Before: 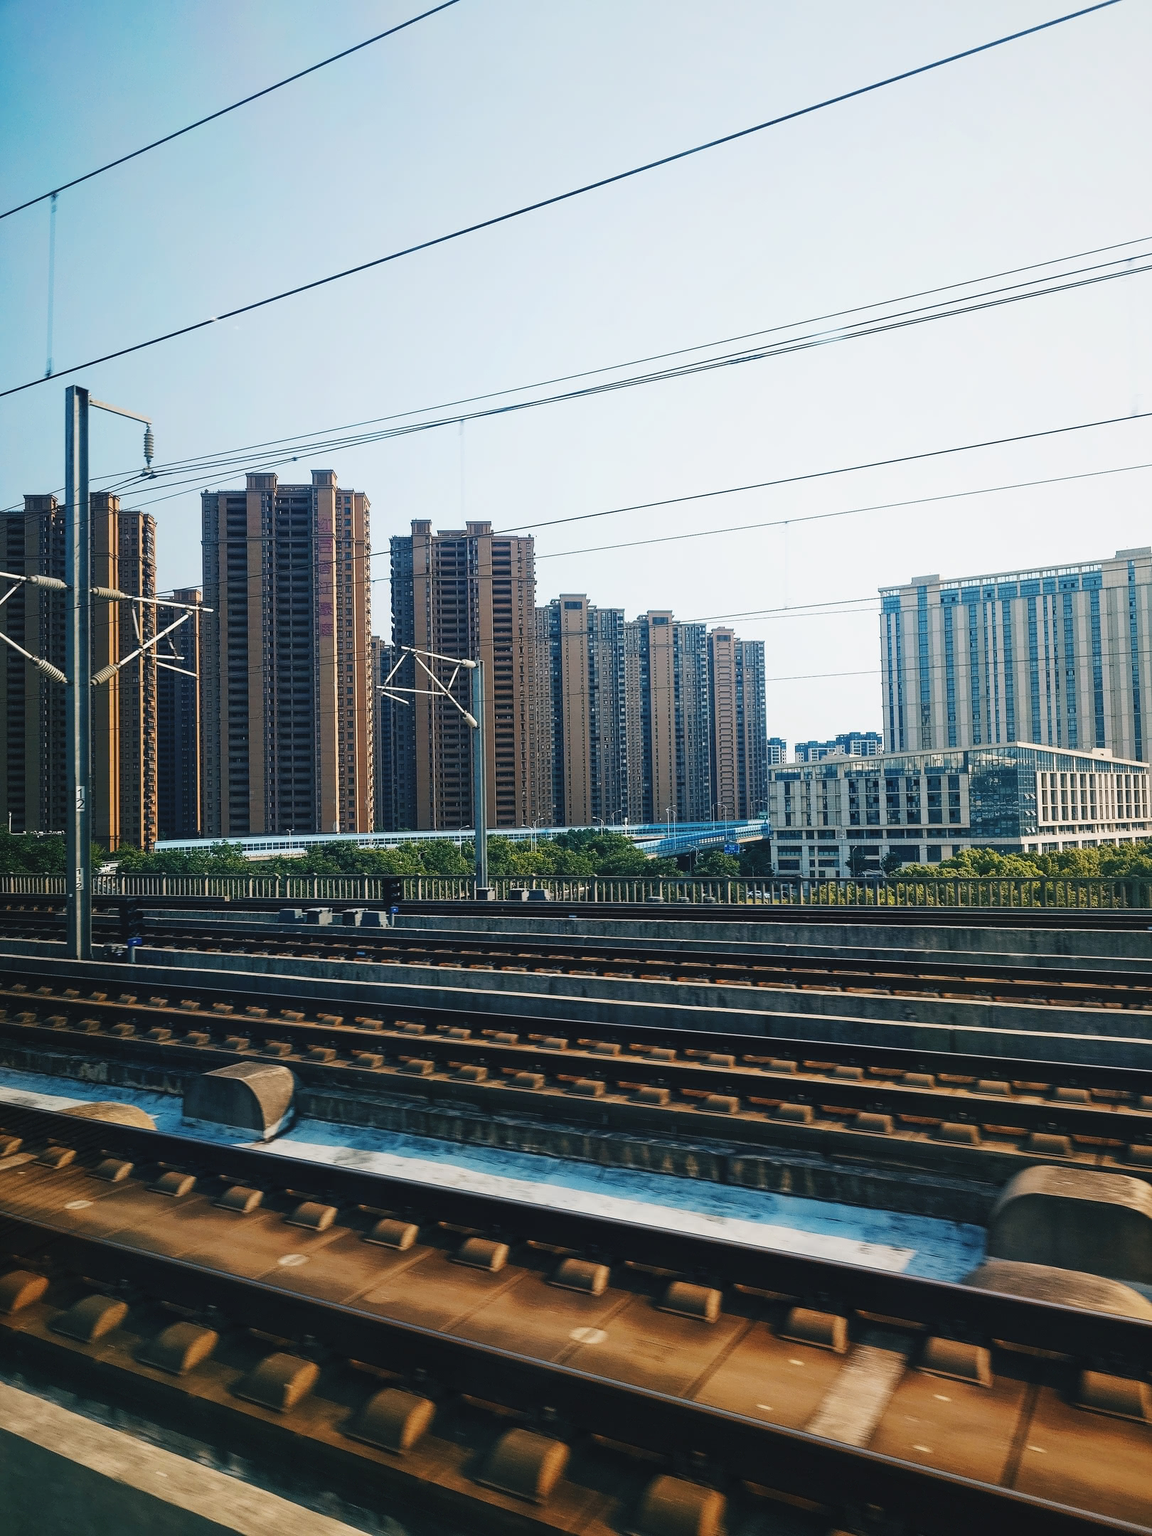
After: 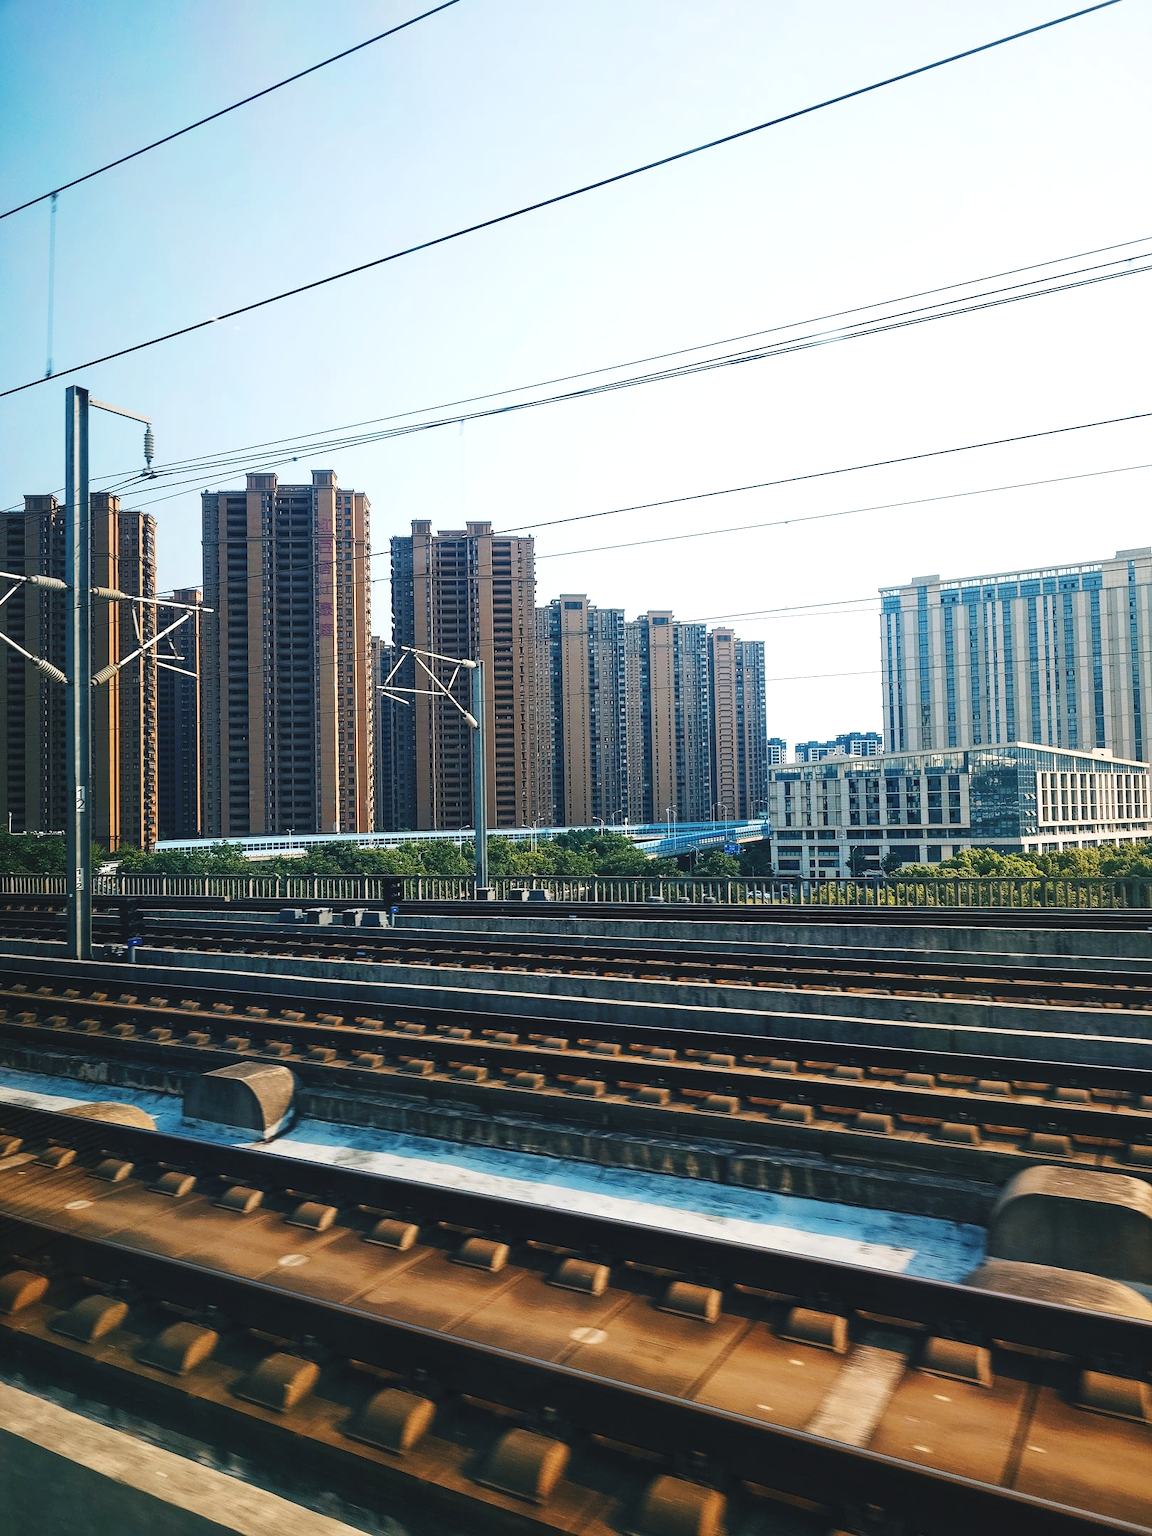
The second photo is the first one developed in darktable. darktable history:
exposure: black level correction 0, exposure 0.3 EV, compensate highlight preservation false
